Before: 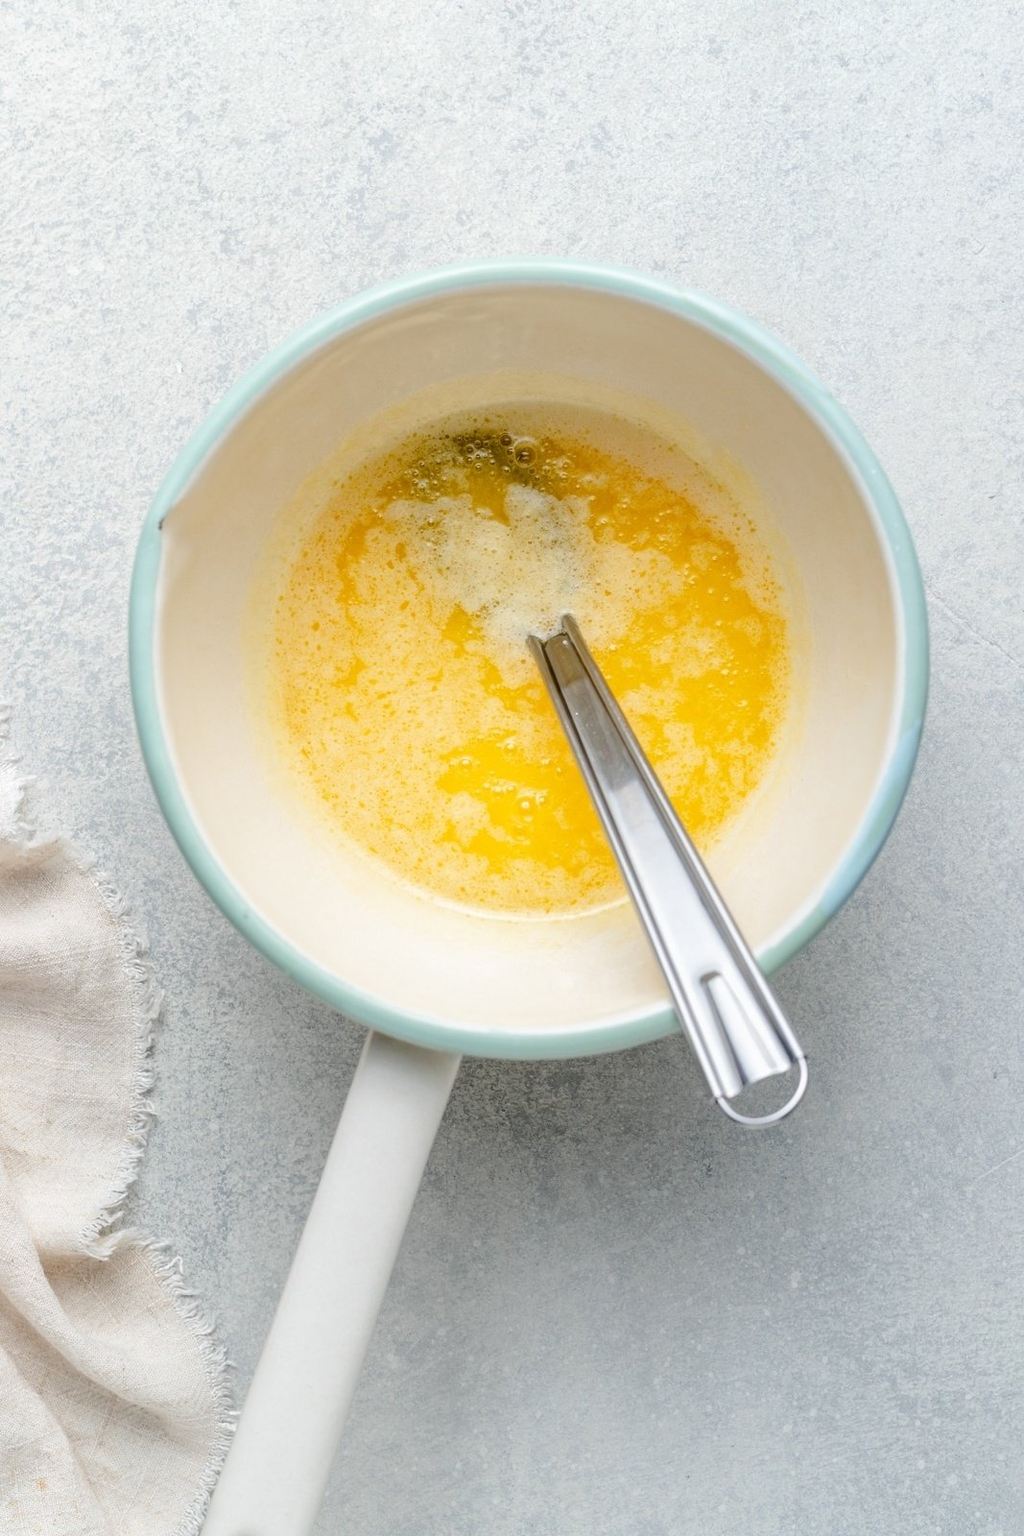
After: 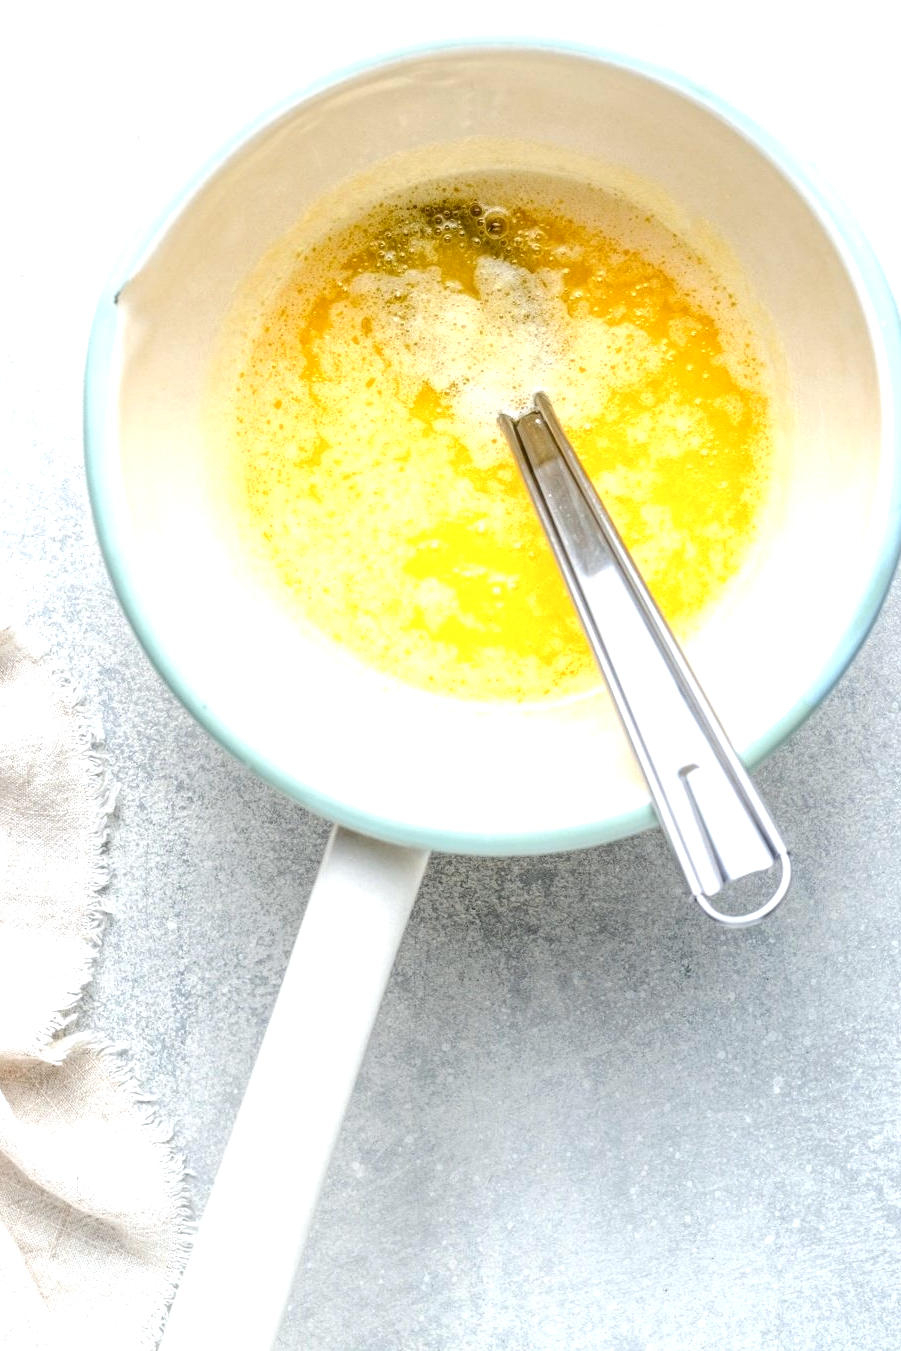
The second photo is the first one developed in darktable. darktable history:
exposure: black level correction 0, exposure 0.7 EV, compensate exposure bias true, compensate highlight preservation false
local contrast: highlights 99%, shadows 86%, detail 160%, midtone range 0.2
crop and rotate: left 4.842%, top 15.51%, right 10.668%
white balance: red 0.988, blue 1.017
